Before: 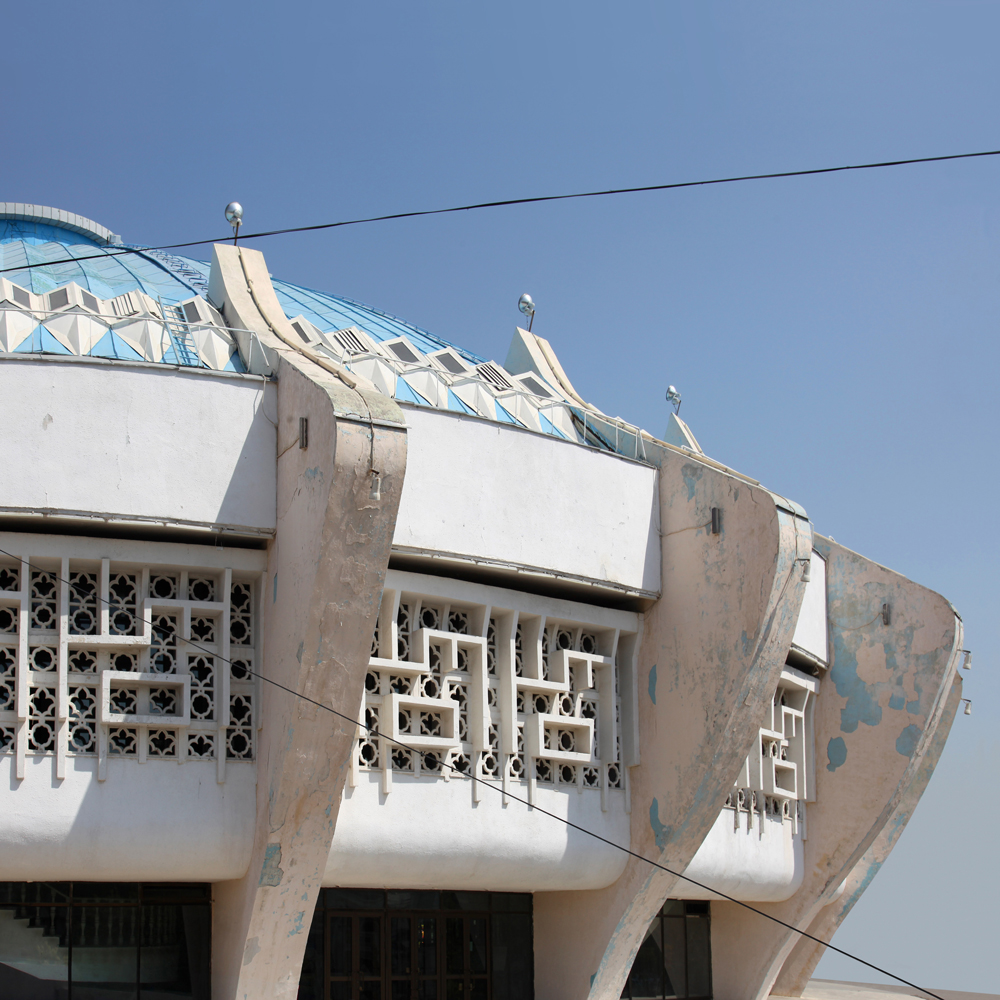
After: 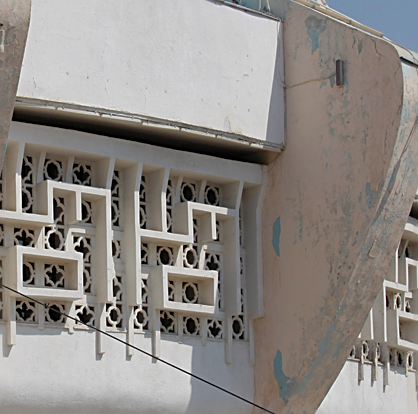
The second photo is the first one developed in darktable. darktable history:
sharpen: on, module defaults
tone equalizer: -8 EV 0.288 EV, -7 EV 0.437 EV, -6 EV 0.384 EV, -5 EV 0.251 EV, -3 EV -0.256 EV, -2 EV -0.443 EV, -1 EV -0.399 EV, +0 EV -0.254 EV, edges refinement/feathering 500, mask exposure compensation -1.57 EV, preserve details no
crop: left 37.621%, top 44.832%, right 20.558%, bottom 13.697%
